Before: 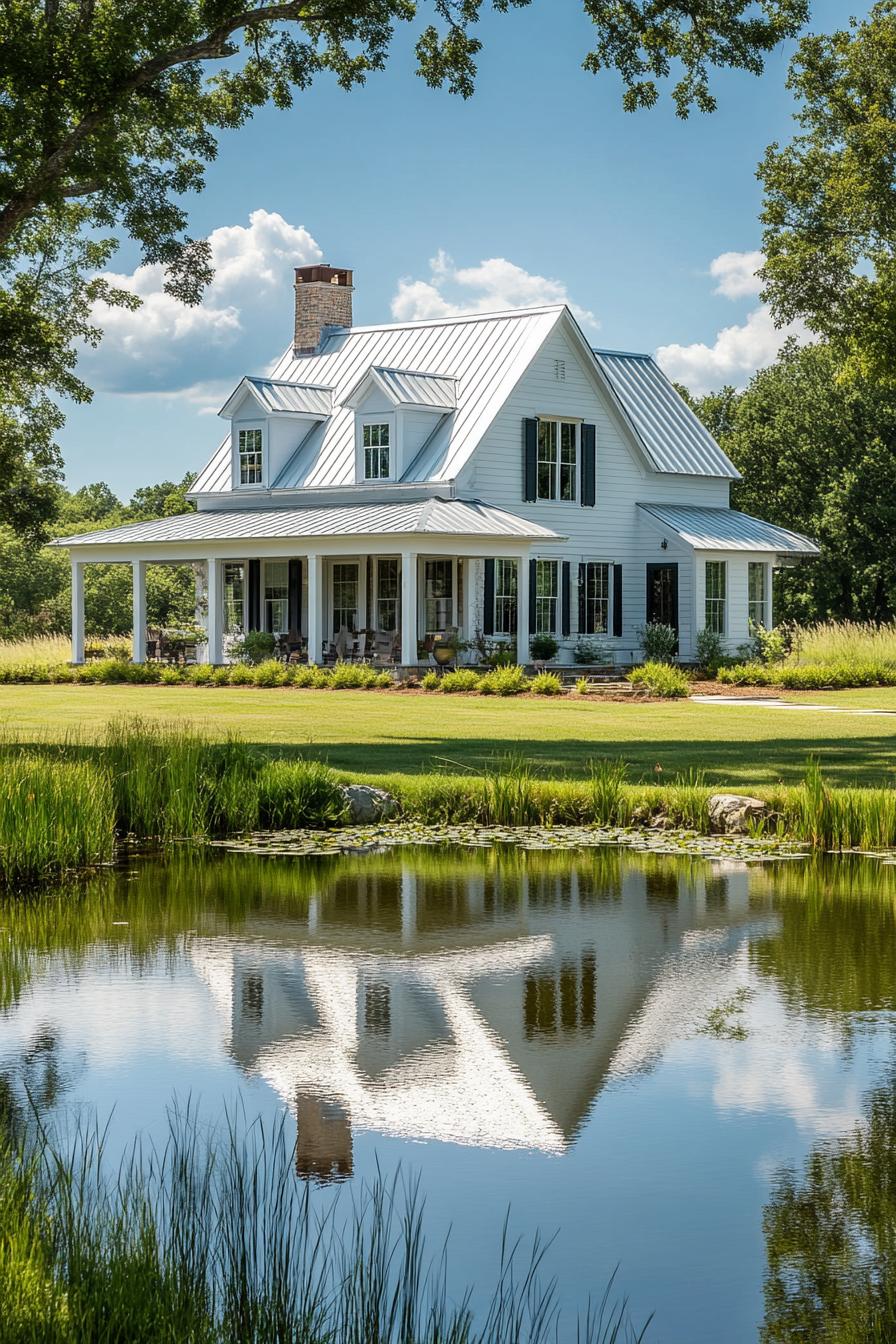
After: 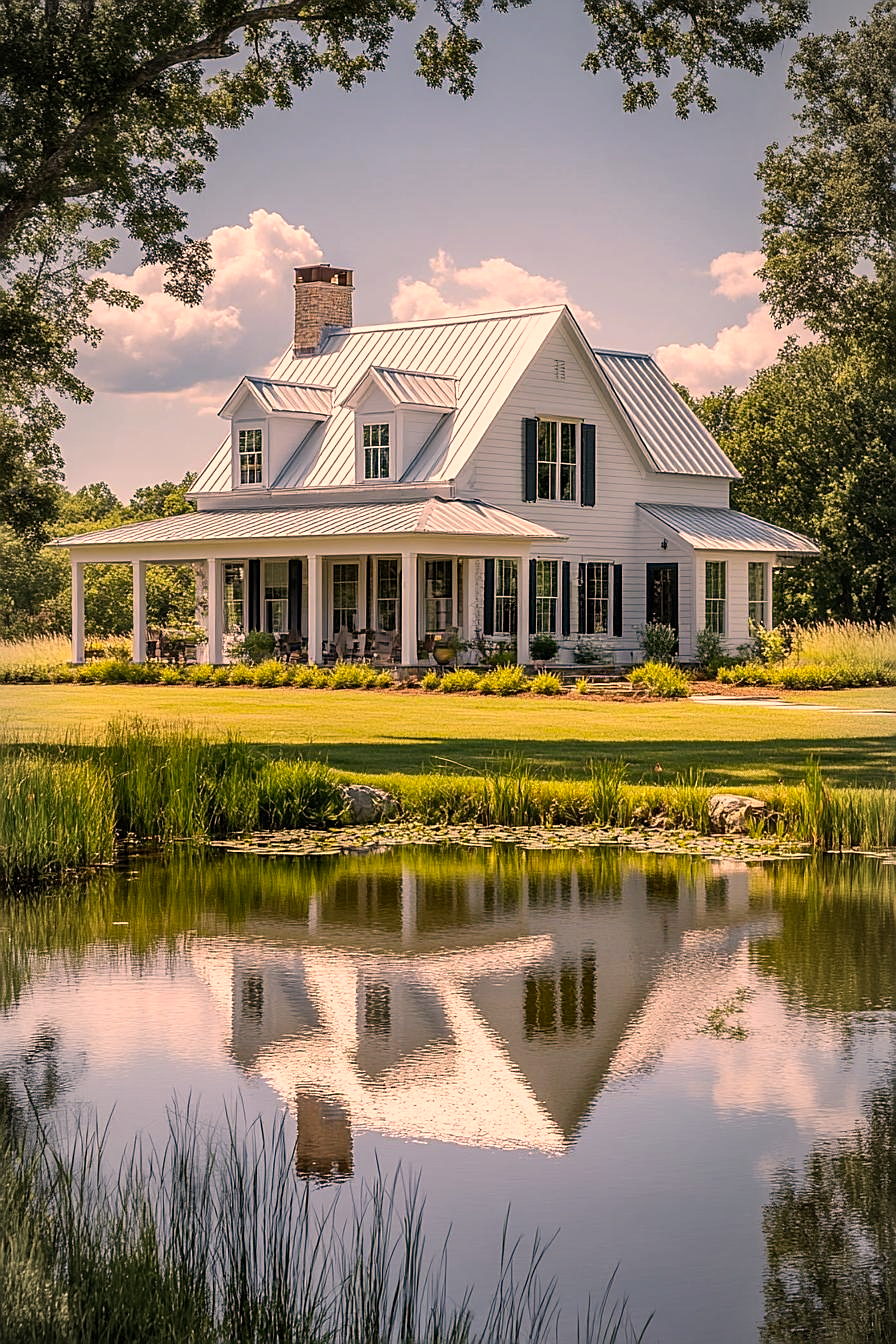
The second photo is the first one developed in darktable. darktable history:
sharpen: on, module defaults
color correction: highlights a* 22.31, highlights b* 21.7
vignetting: brightness -0.271, automatic ratio true
